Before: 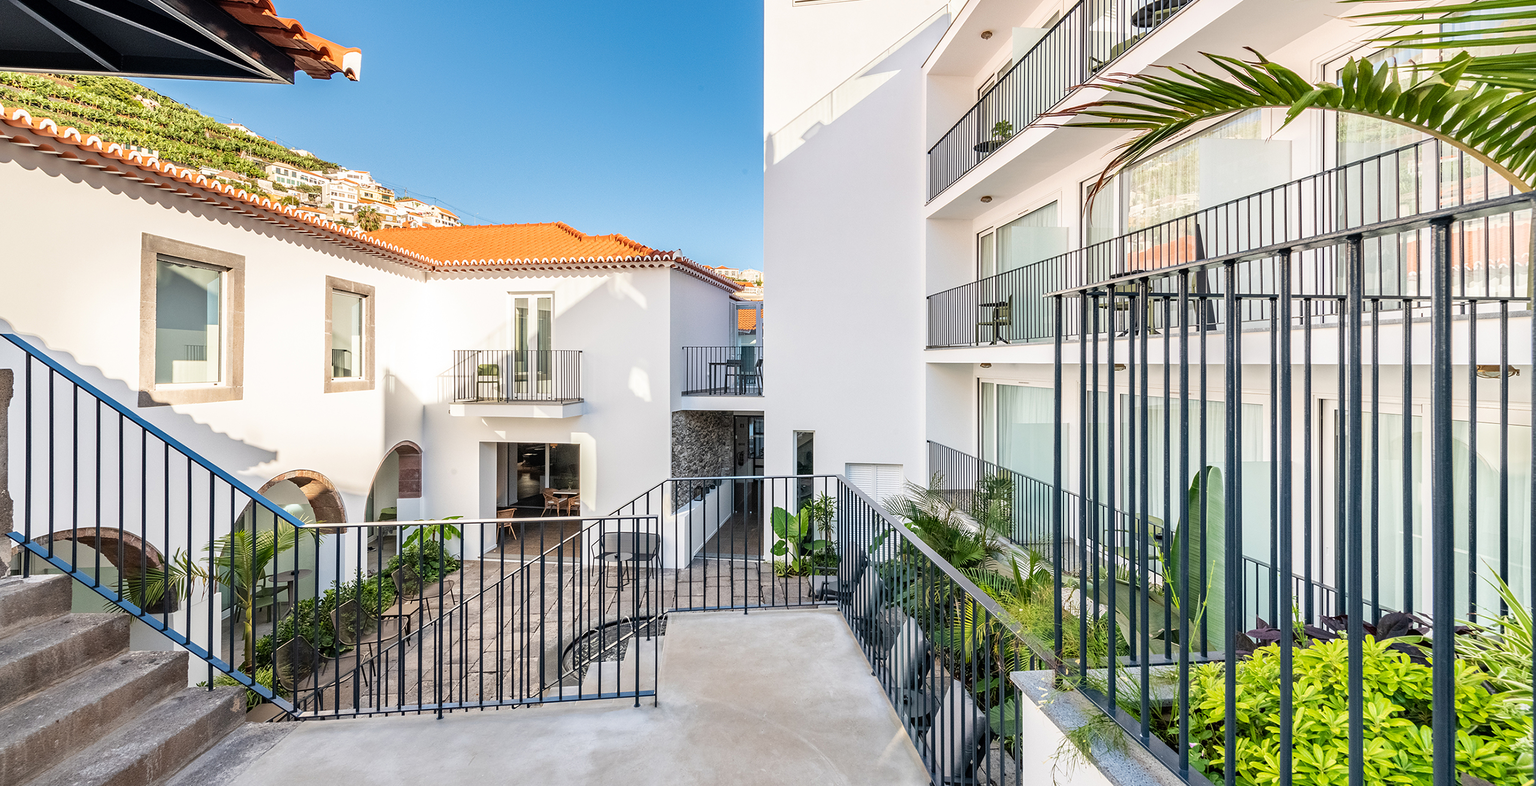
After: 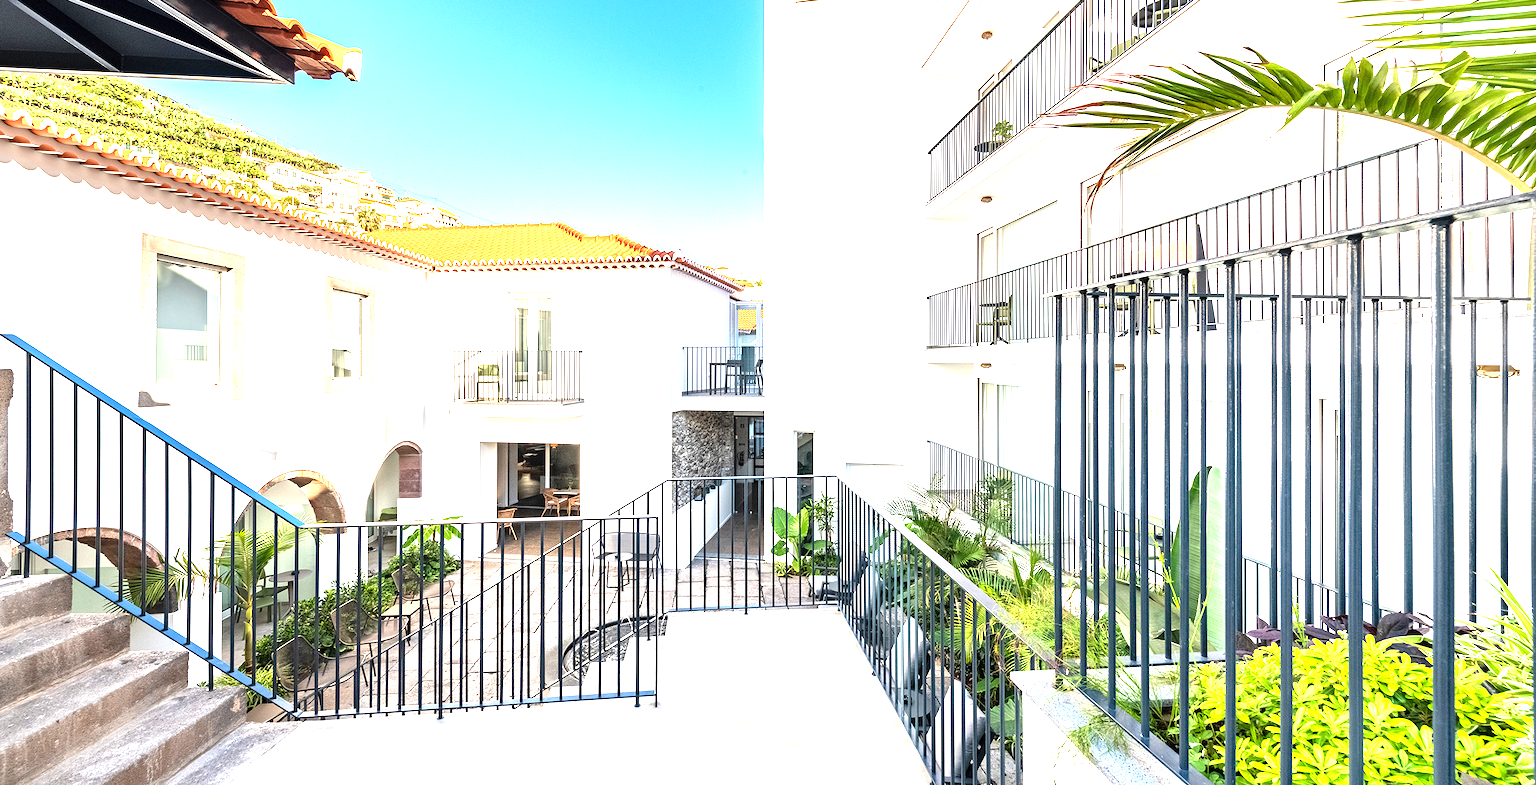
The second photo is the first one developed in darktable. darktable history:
exposure: black level correction 0, exposure 1.46 EV, compensate highlight preservation false
